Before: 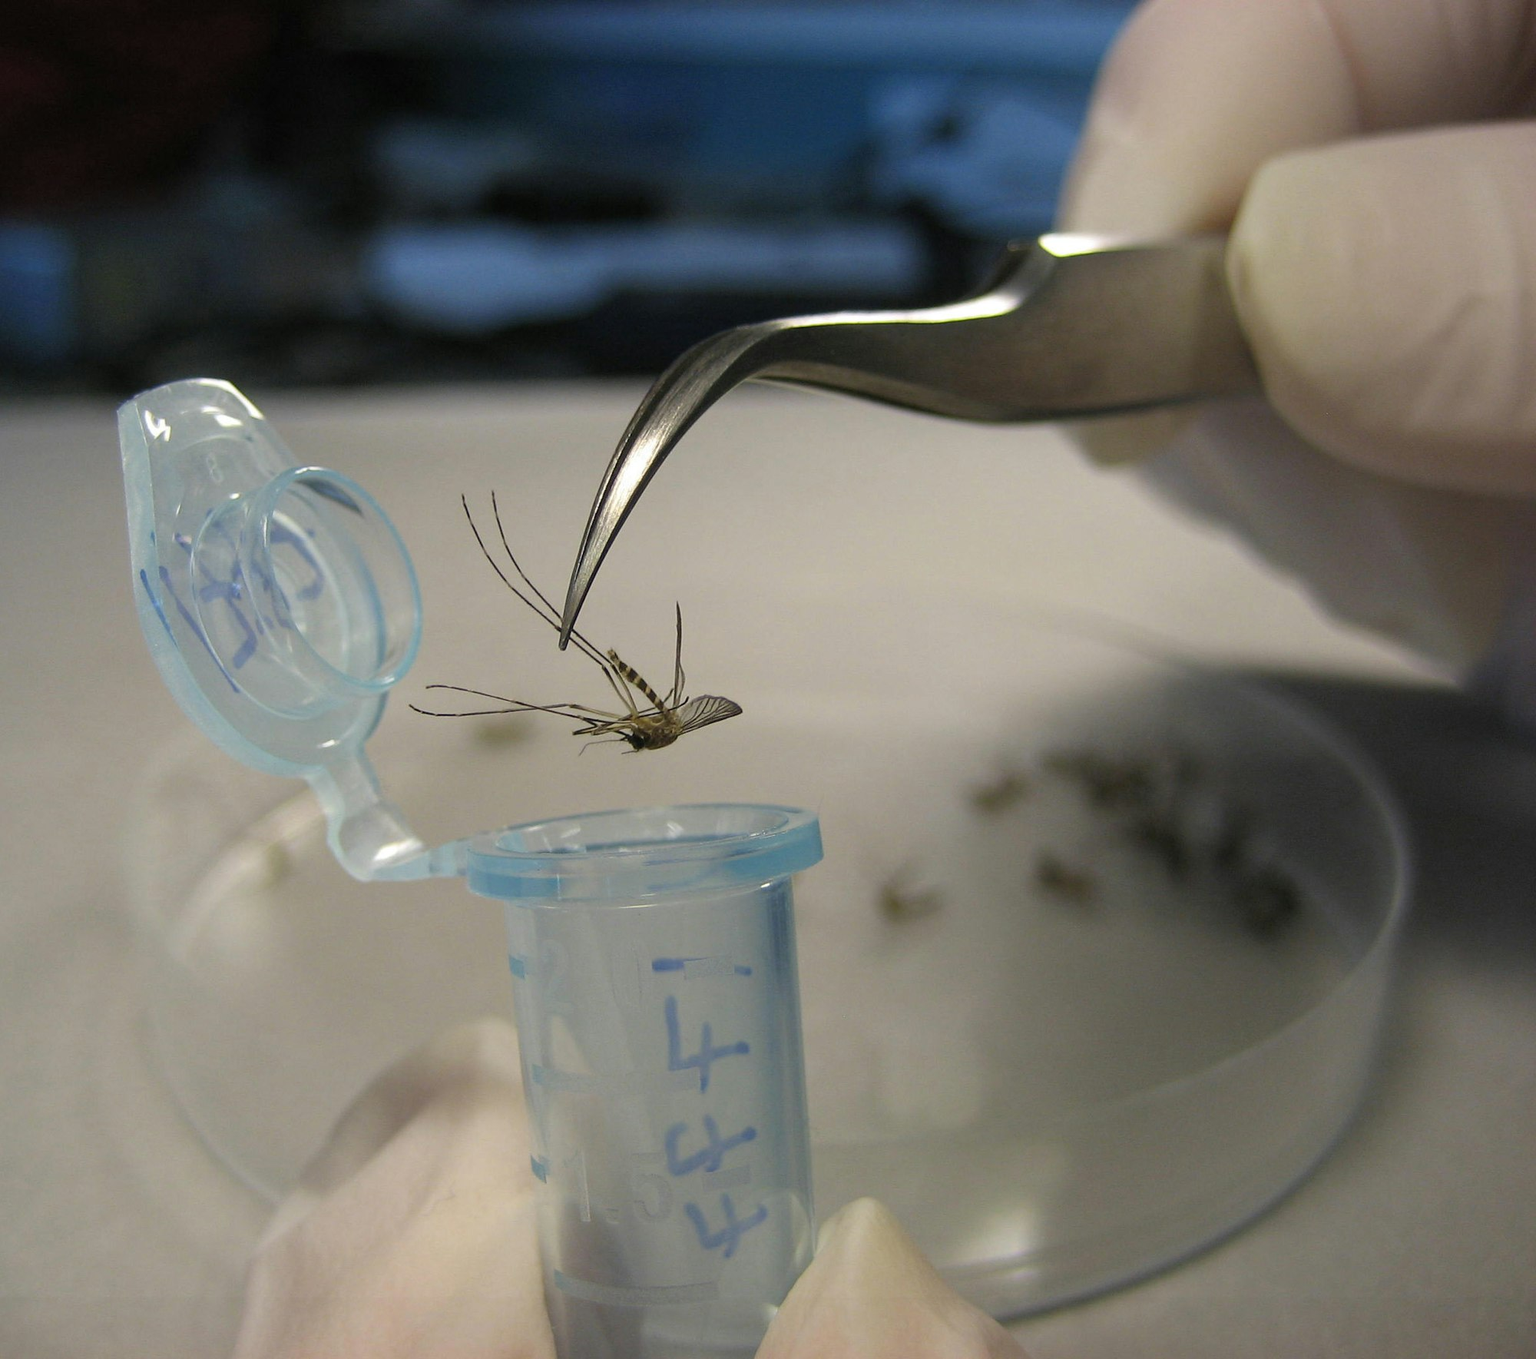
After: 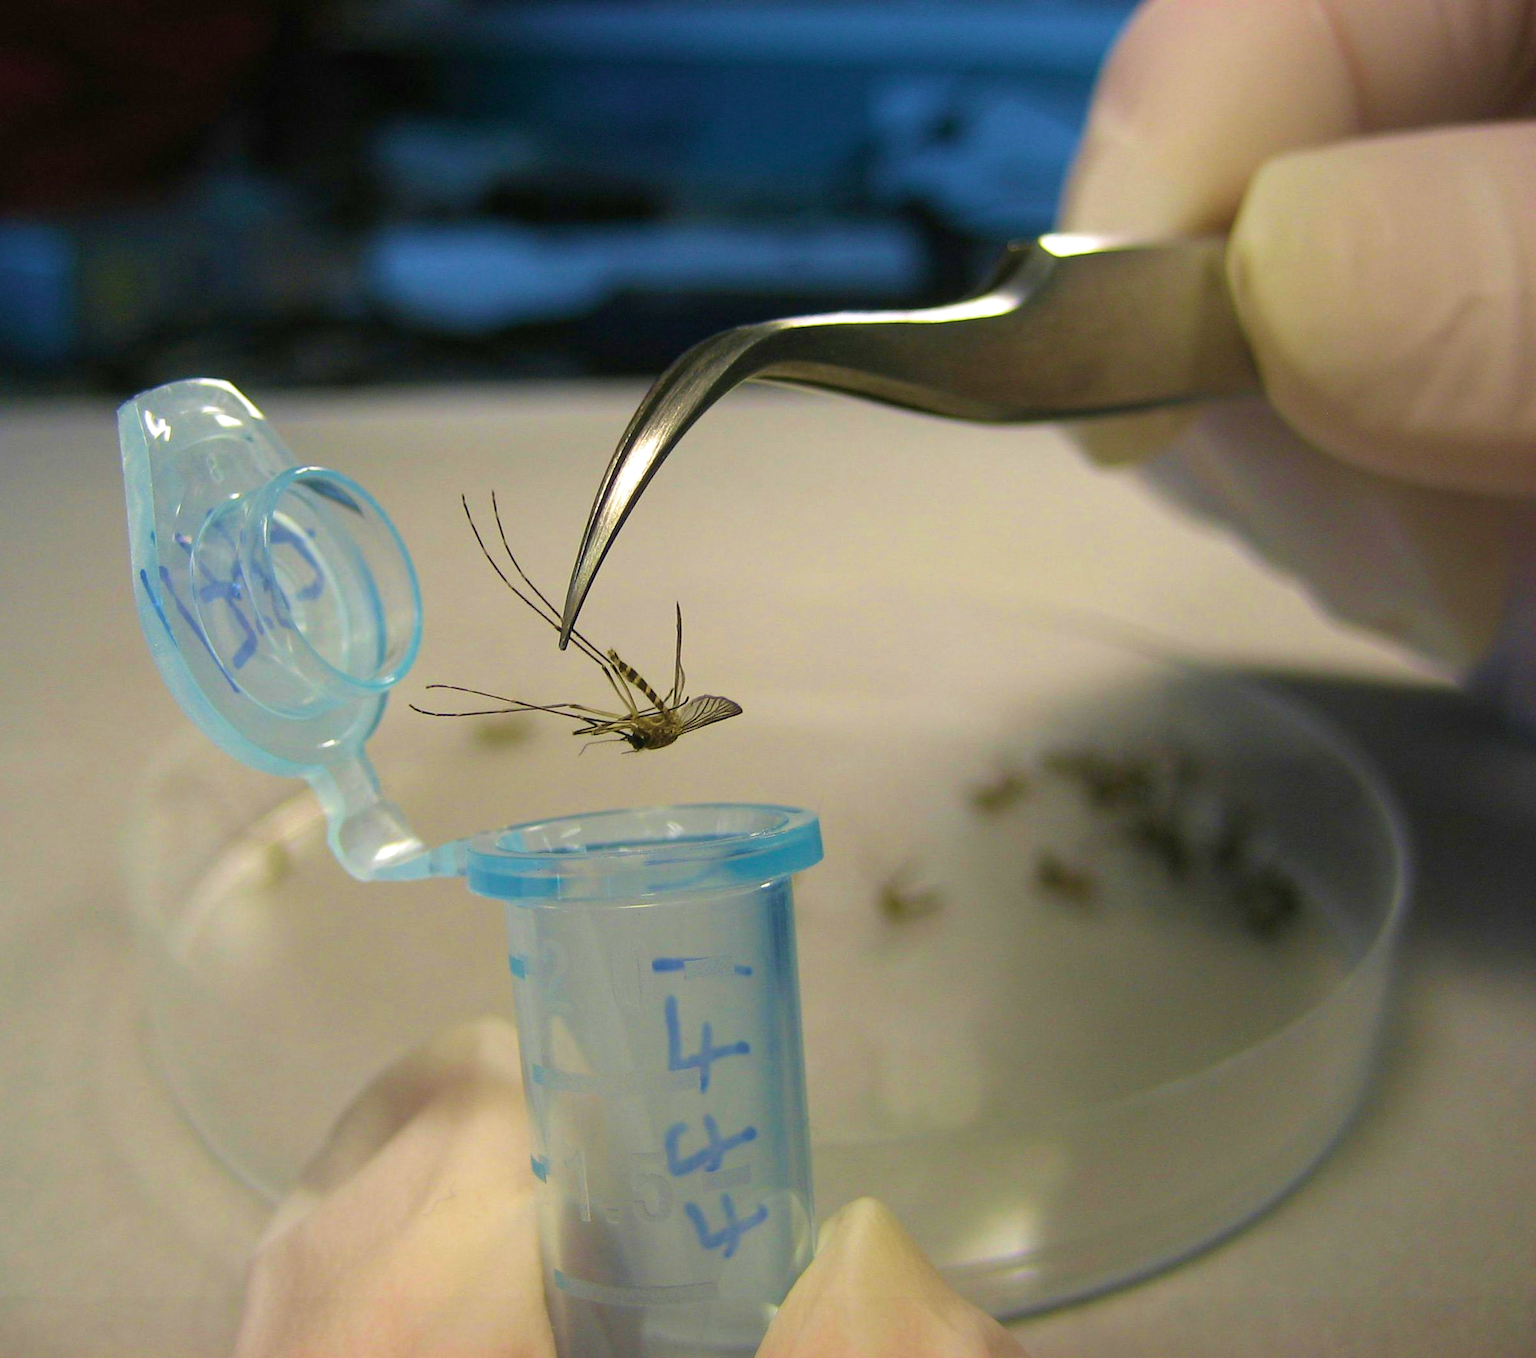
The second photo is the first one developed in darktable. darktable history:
exposure: exposure 0.128 EV, compensate highlight preservation false
velvia: strength 75%
